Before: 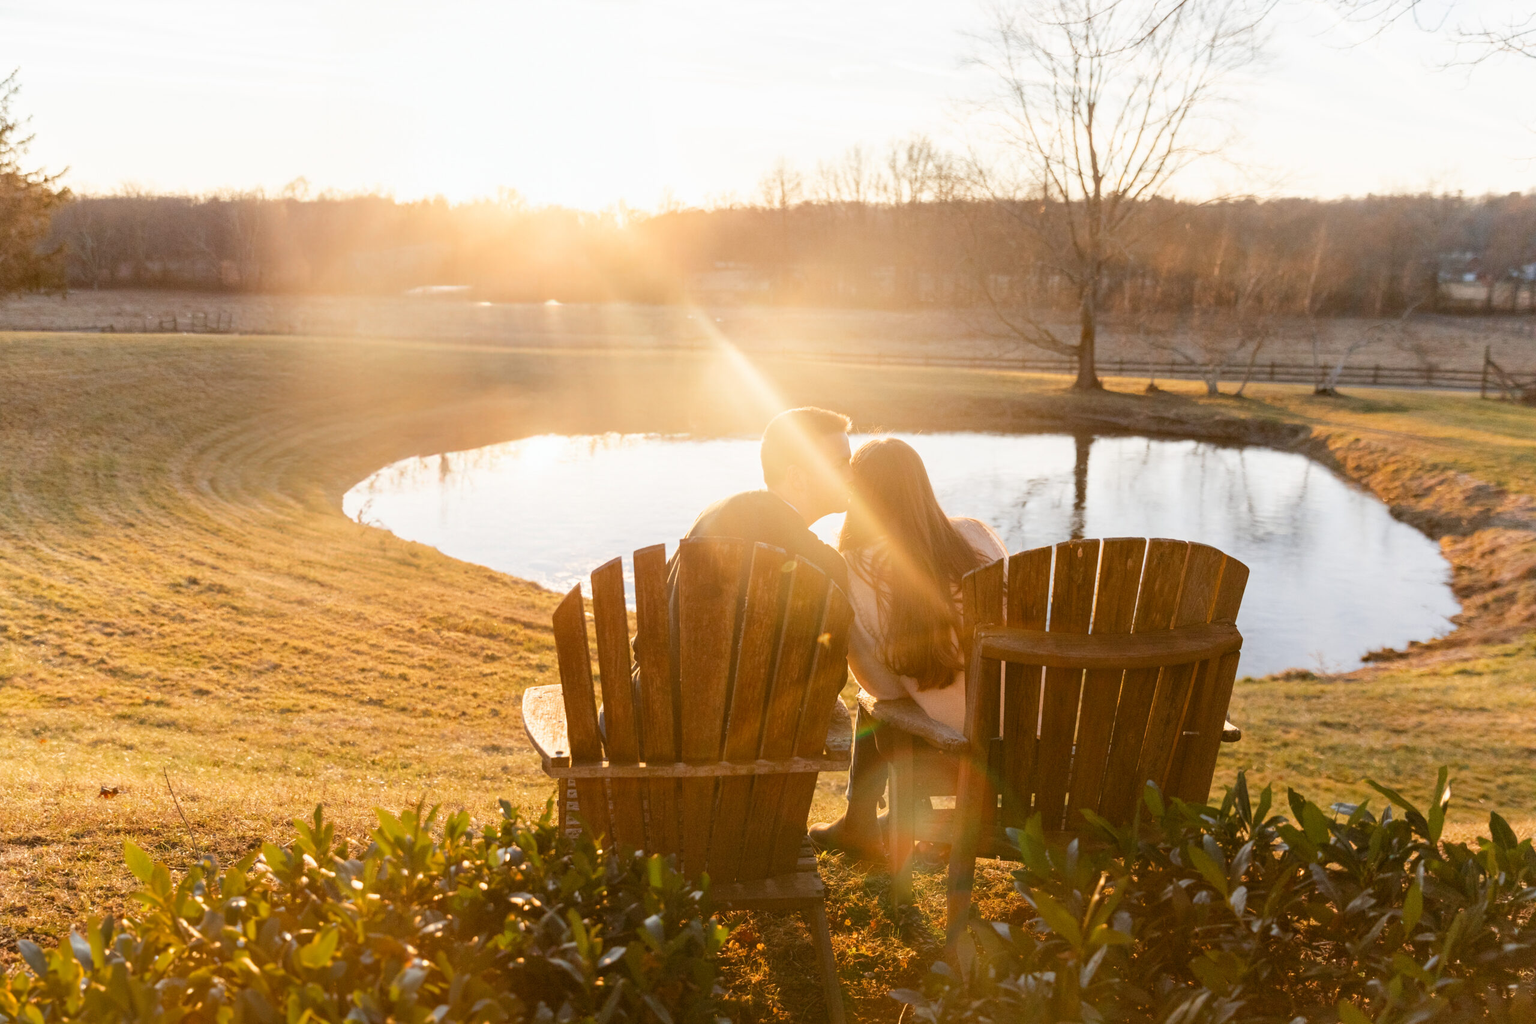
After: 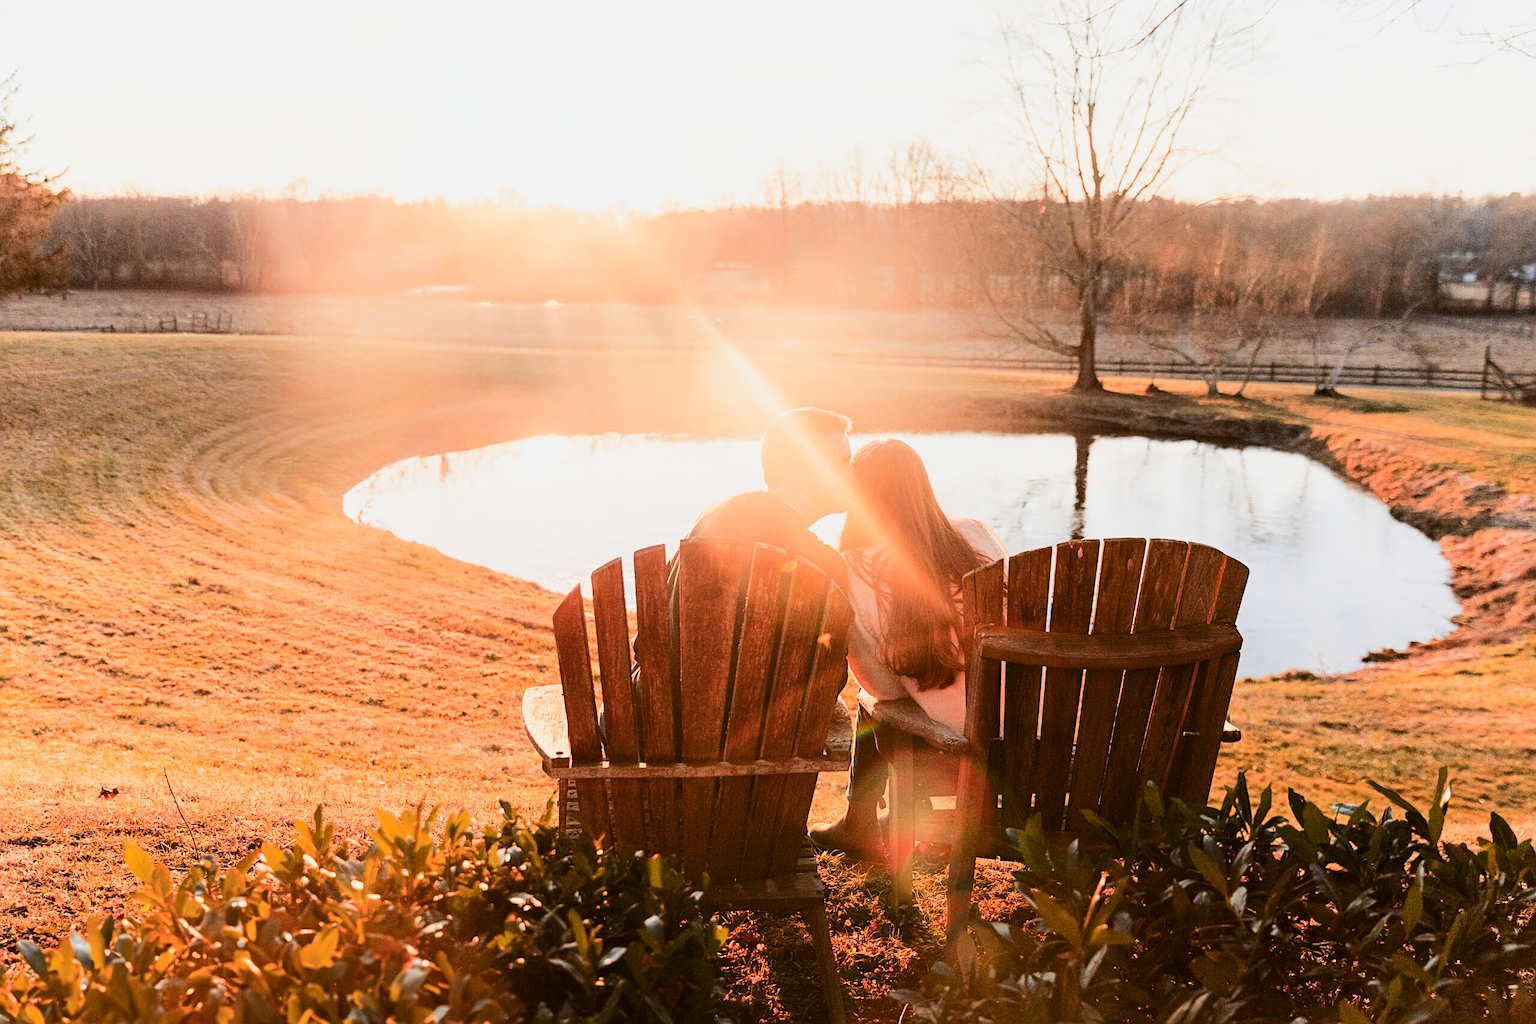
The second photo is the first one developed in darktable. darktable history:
filmic rgb: black relative exposure -7.5 EV, white relative exposure 5 EV, hardness 3.31, contrast 1.3, contrast in shadows safe
color zones: curves: ch1 [(0.263, 0.53) (0.376, 0.287) (0.487, 0.512) (0.748, 0.547) (1, 0.513)]; ch2 [(0.262, 0.45) (0.751, 0.477)], mix 31.98%
tone equalizer: -8 EV -0.75 EV, -7 EV -0.7 EV, -6 EV -0.6 EV, -5 EV -0.4 EV, -3 EV 0.4 EV, -2 EV 0.6 EV, -1 EV 0.7 EV, +0 EV 0.75 EV, edges refinement/feathering 500, mask exposure compensation -1.57 EV, preserve details no
sharpen: on, module defaults
